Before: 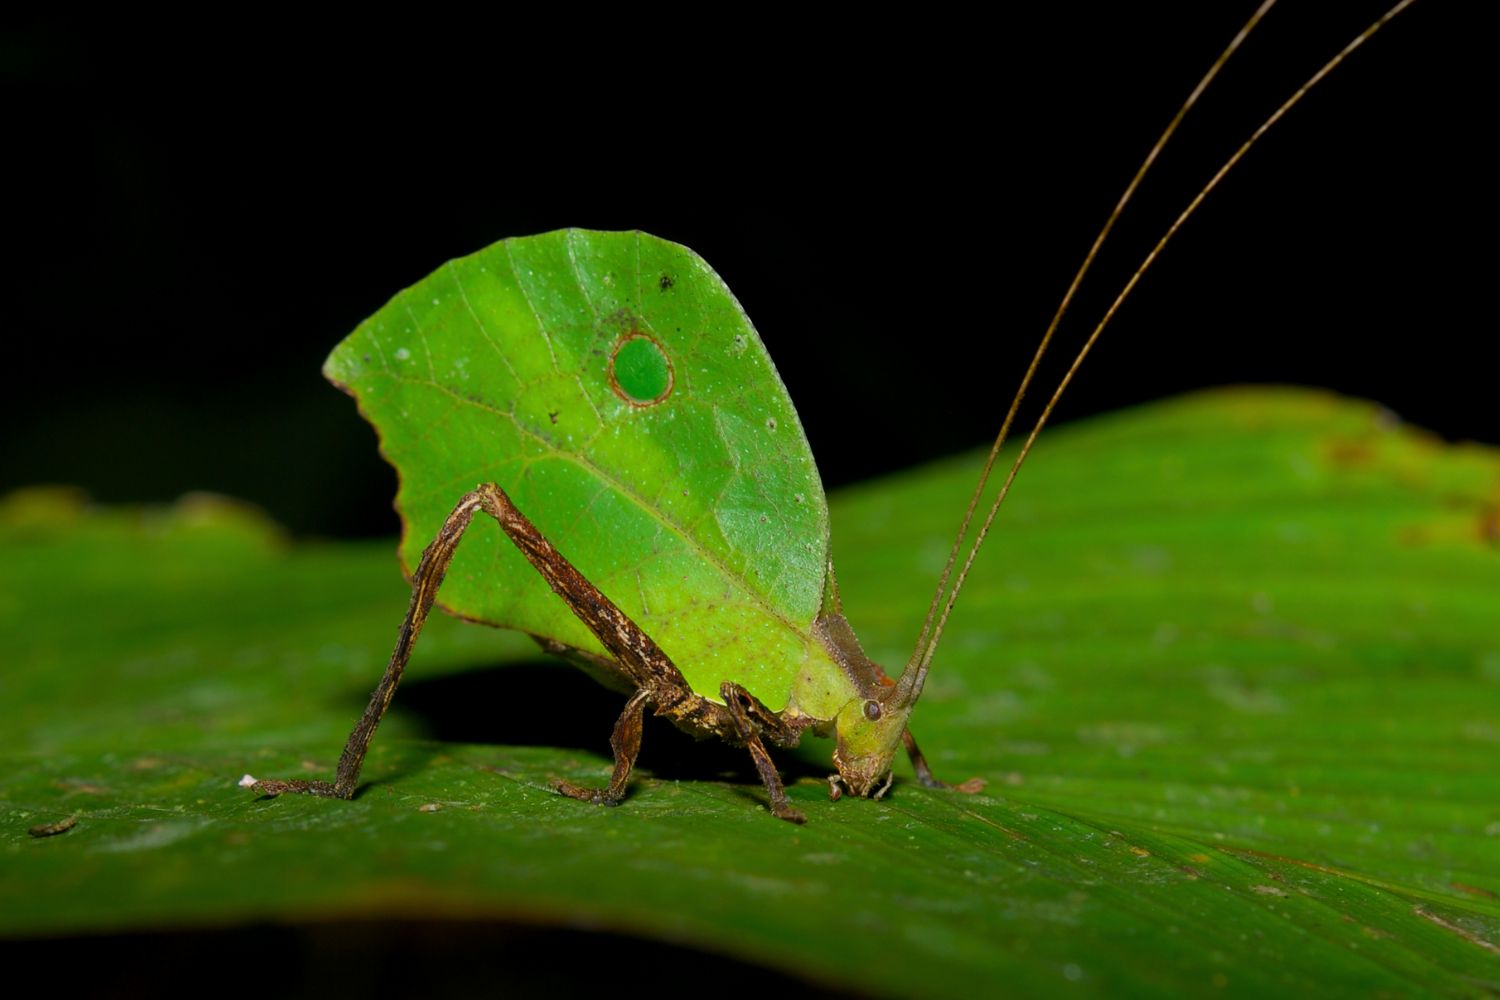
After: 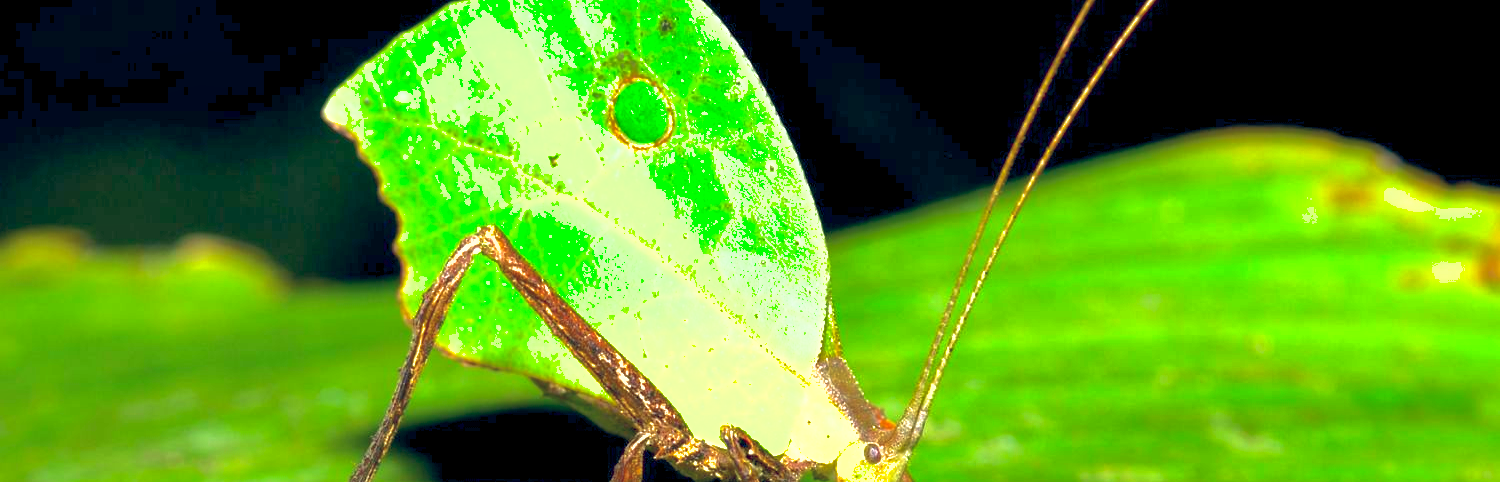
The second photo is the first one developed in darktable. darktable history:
crop and rotate: top 25.777%, bottom 25.944%
color balance rgb: power › hue 329.7°, global offset › chroma 0.097%, global offset › hue 254.03°, perceptual saturation grading › global saturation -0.047%
shadows and highlights: on, module defaults
exposure: exposure 1.991 EV, compensate highlight preservation false
